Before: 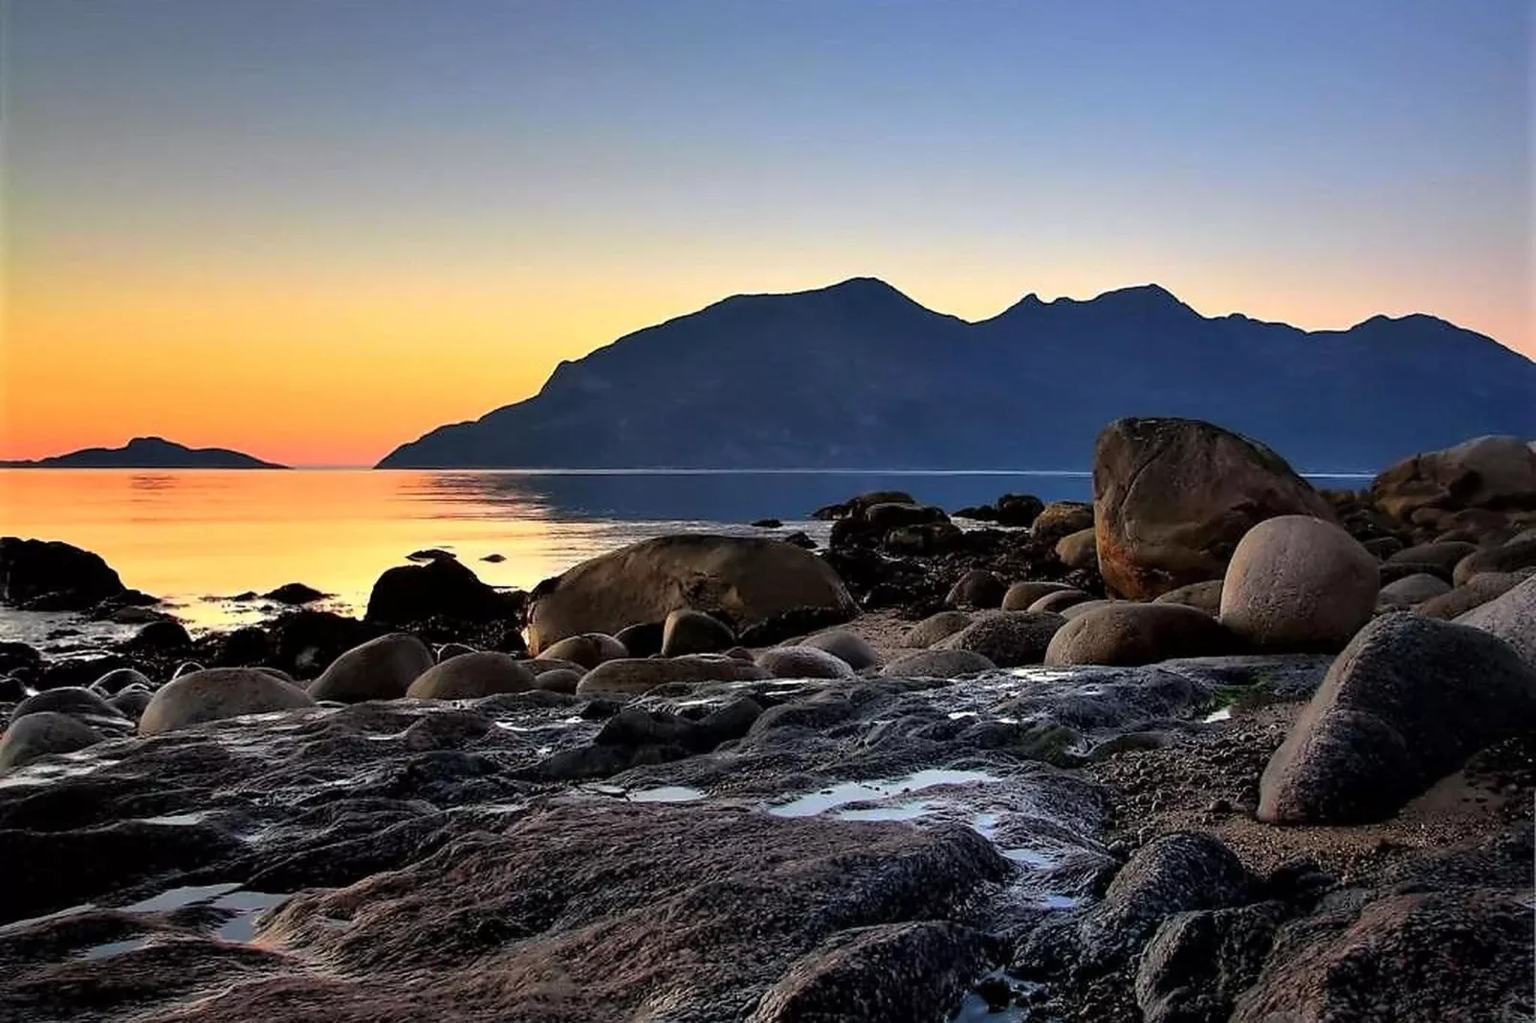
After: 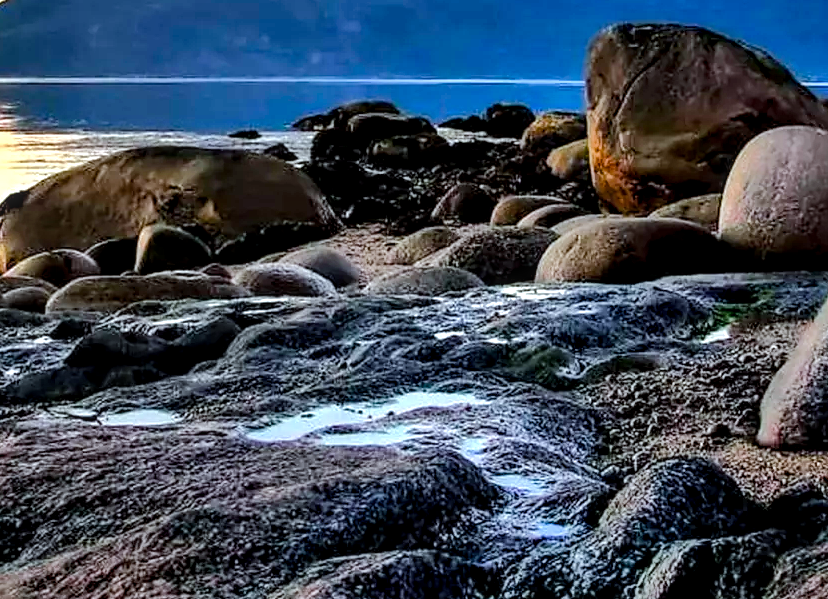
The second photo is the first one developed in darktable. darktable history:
crop: left 34.743%, top 38.639%, right 13.69%, bottom 5.308%
local contrast: detail 130%
color calibration: illuminant Planckian (black body), adaptation linear Bradford (ICC v4), x 0.364, y 0.367, temperature 4413.39 K
exposure: black level correction 0.002, exposure 0.297 EV, compensate highlight preservation false
tone equalizer: -8 EV -0.39 EV, -7 EV -0.426 EV, -6 EV -0.338 EV, -5 EV -0.219 EV, -3 EV 0.251 EV, -2 EV 0.342 EV, -1 EV 0.413 EV, +0 EV 0.41 EV
shadows and highlights: soften with gaussian
color balance rgb: shadows lift › luminance -9.743%, shadows lift › chroma 0.747%, shadows lift › hue 115.51°, perceptual saturation grading › global saturation 19.316%, perceptual saturation grading › highlights -25.657%, perceptual saturation grading › shadows 49.385%, global vibrance 5.585%
